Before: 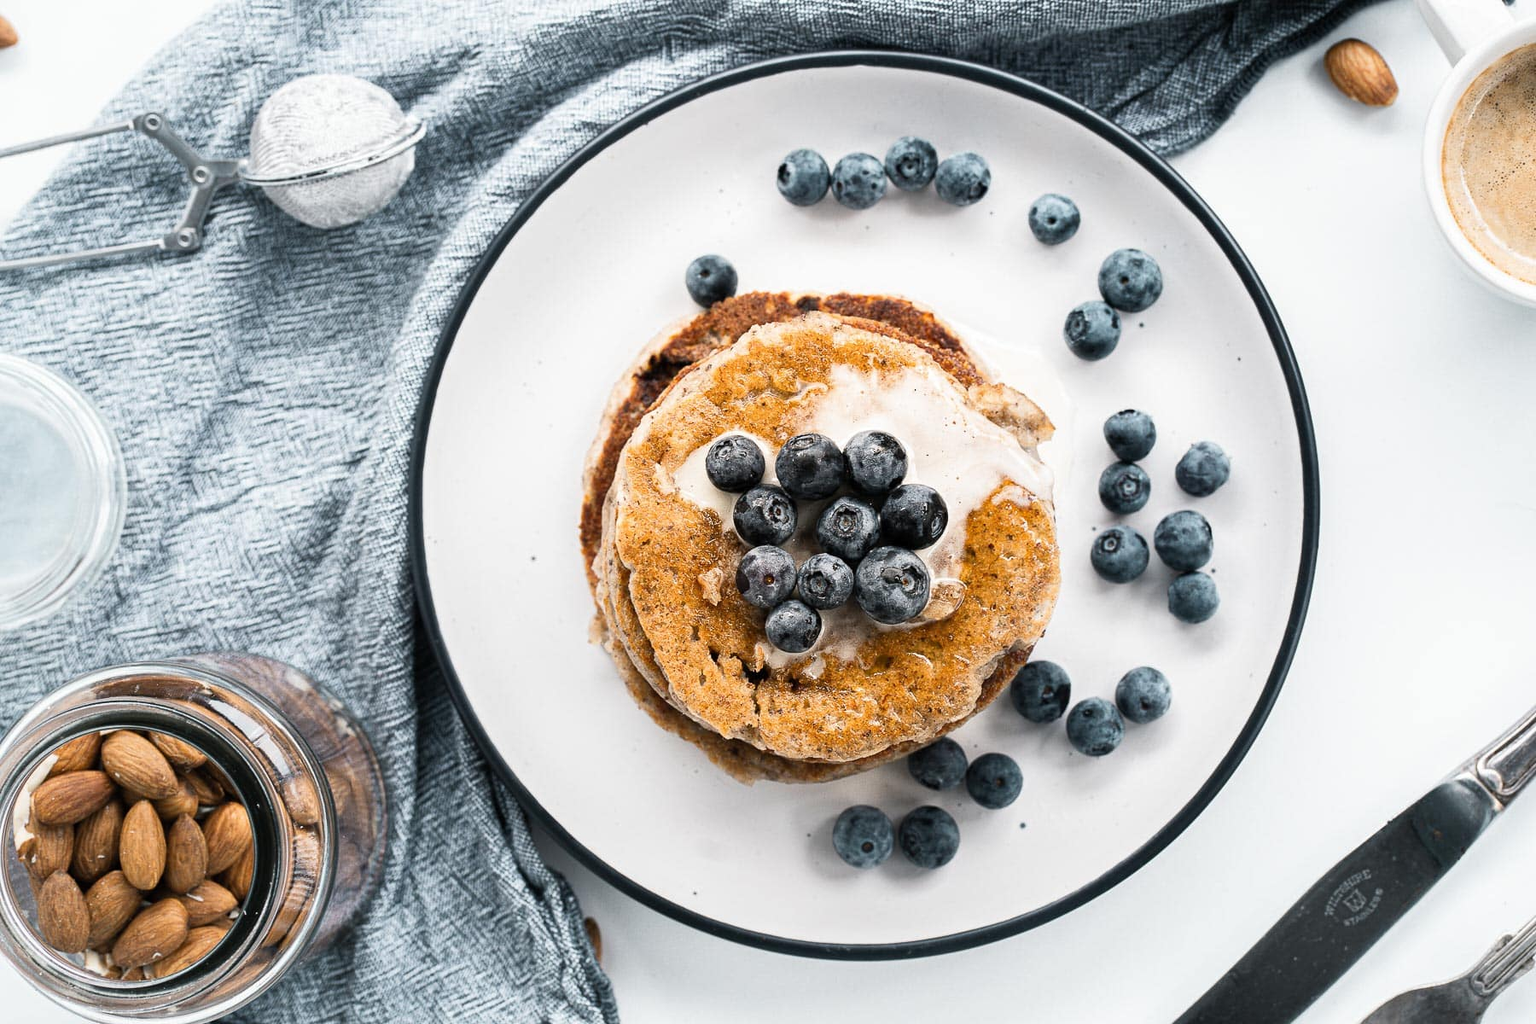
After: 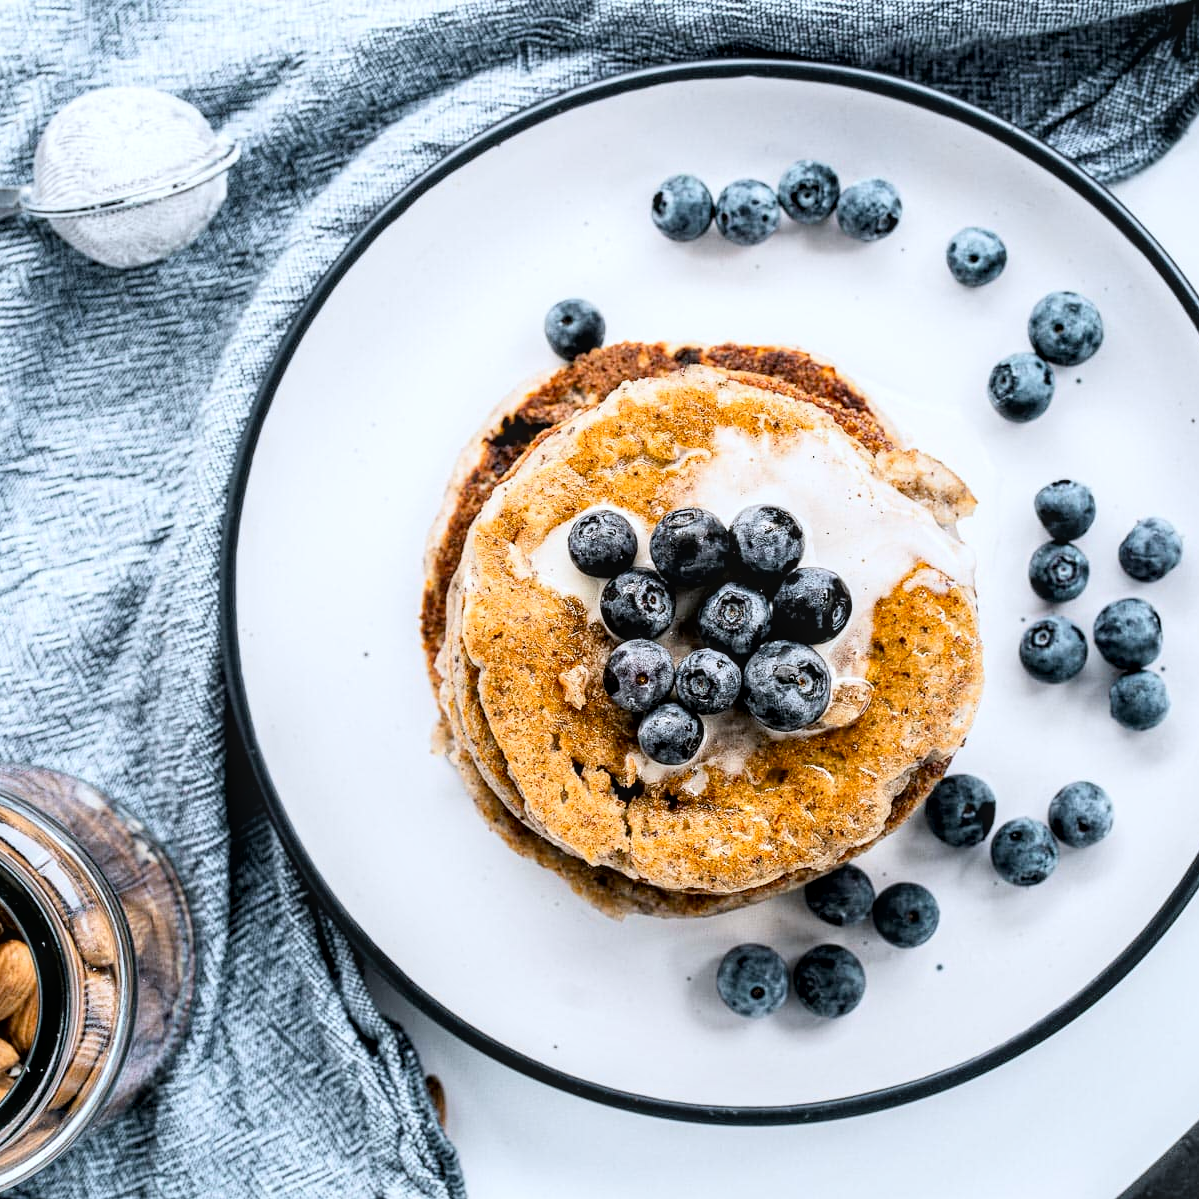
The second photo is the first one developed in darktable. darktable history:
crop and rotate: left 14.436%, right 18.898%
exposure: black level correction 0.01, exposure 0.014 EV, compensate highlight preservation false
tone curve: curves: ch0 [(0, 0) (0.004, 0.001) (0.133, 0.112) (0.325, 0.362) (0.832, 0.893) (1, 1)], color space Lab, linked channels, preserve colors none
white balance: red 0.967, blue 1.049
local contrast: on, module defaults
